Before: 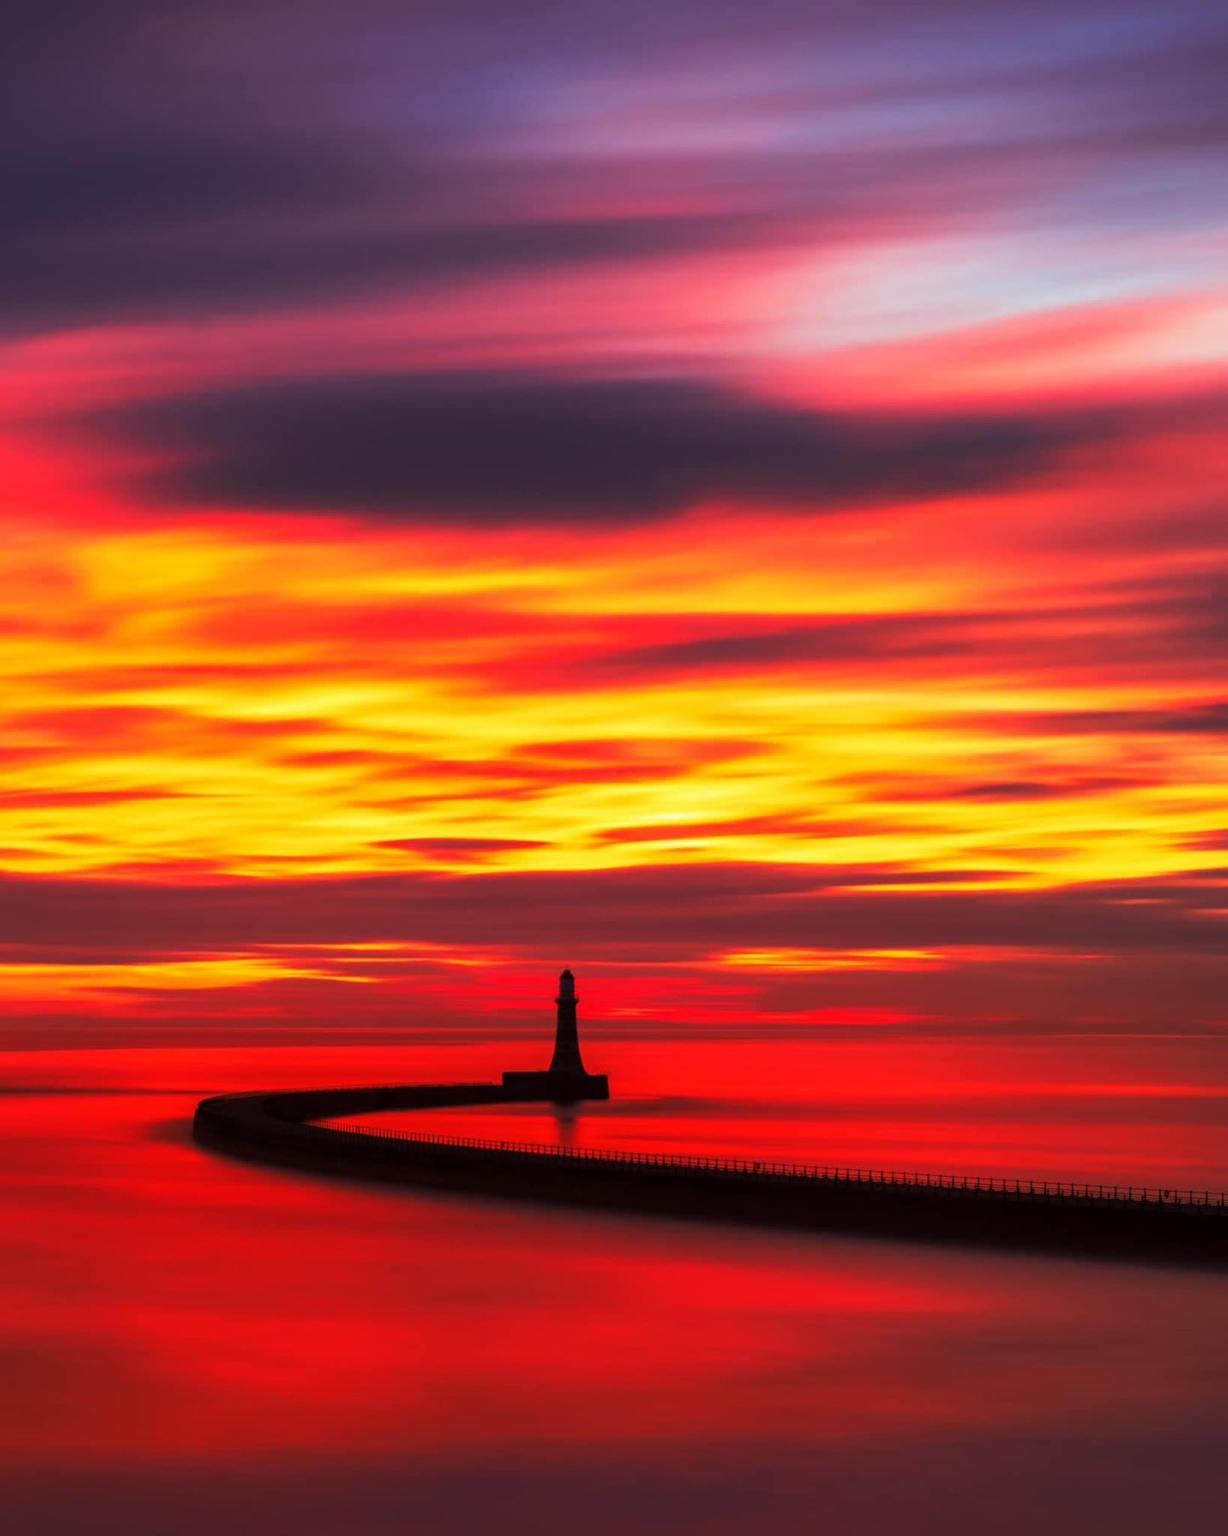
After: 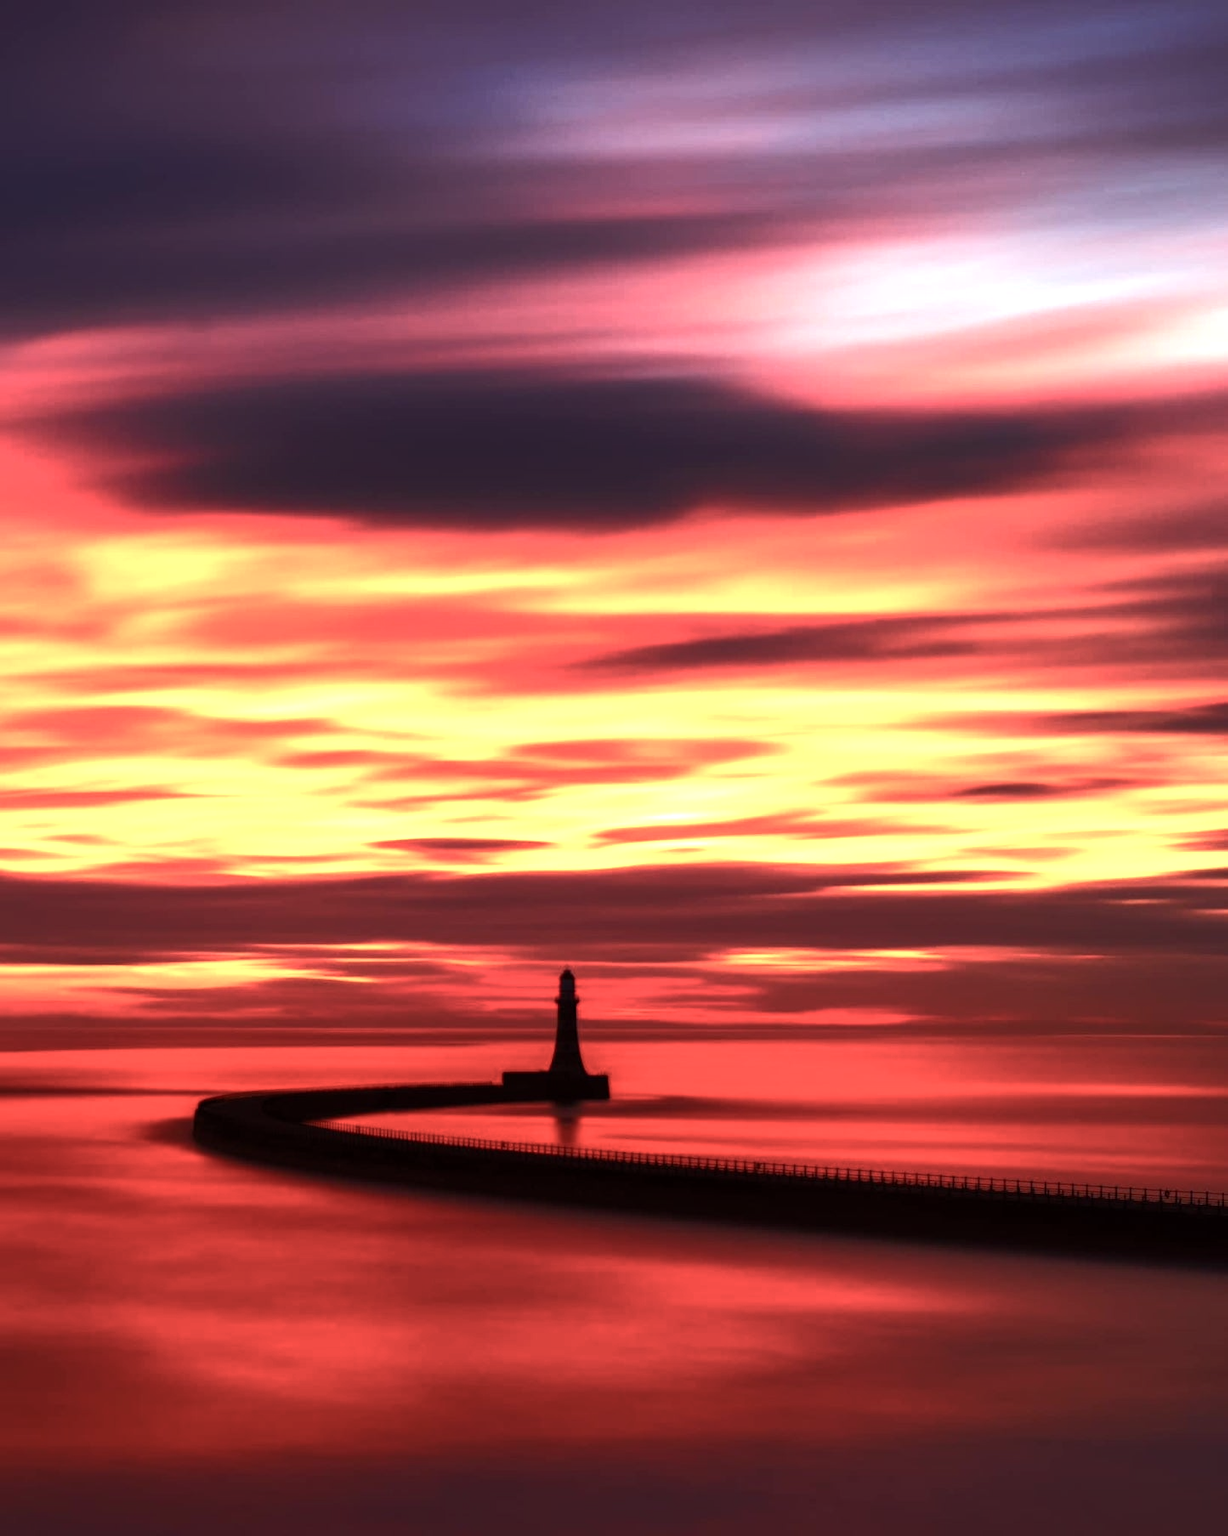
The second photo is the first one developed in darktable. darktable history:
exposure: black level correction 0, exposure 0.7 EV, compensate exposure bias true, compensate highlight preservation false
color balance rgb: perceptual saturation grading › highlights -31.88%, perceptual saturation grading › mid-tones 5.8%, perceptual saturation grading › shadows 18.12%, perceptual brilliance grading › highlights 3.62%, perceptual brilliance grading › mid-tones -18.12%, perceptual brilliance grading › shadows -41.3%
